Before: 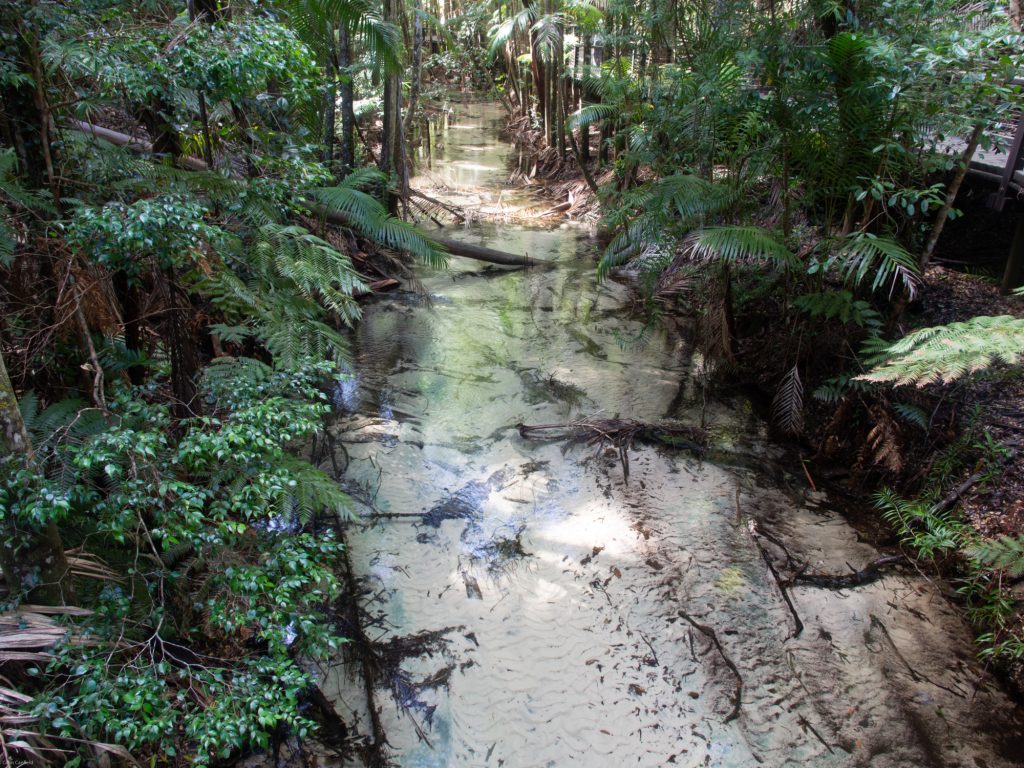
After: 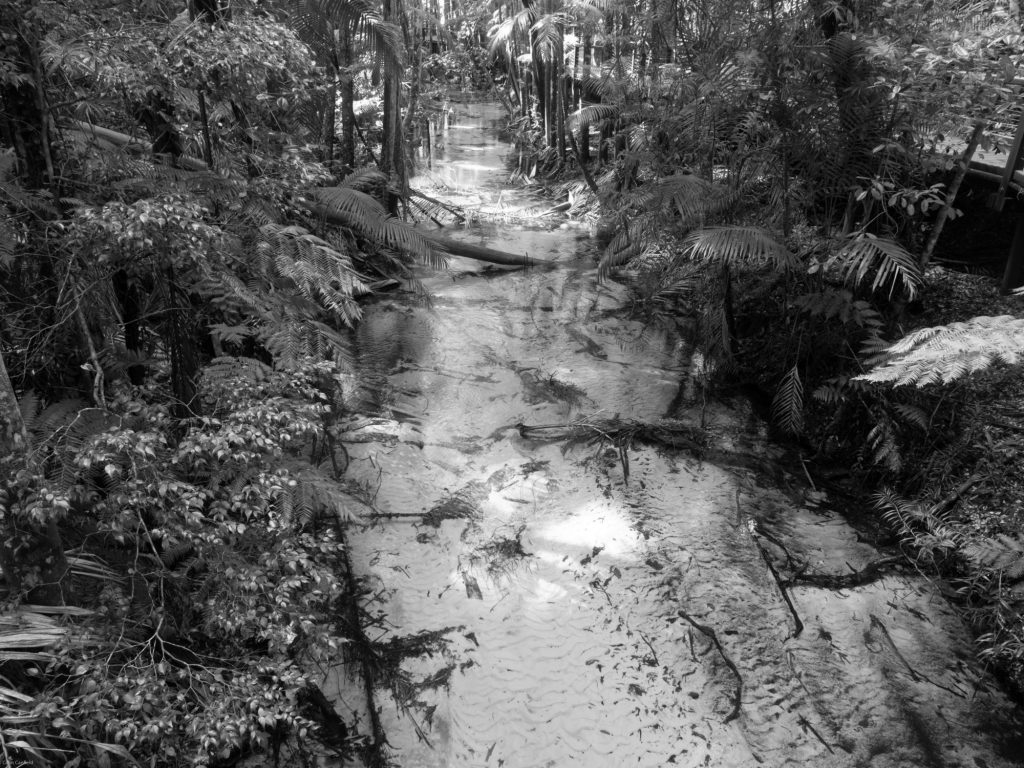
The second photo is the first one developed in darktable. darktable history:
color balance rgb: perceptual saturation grading › global saturation 20%, perceptual saturation grading › highlights -25%, perceptual saturation grading › shadows 50%
monochrome: a 1.94, b -0.638
